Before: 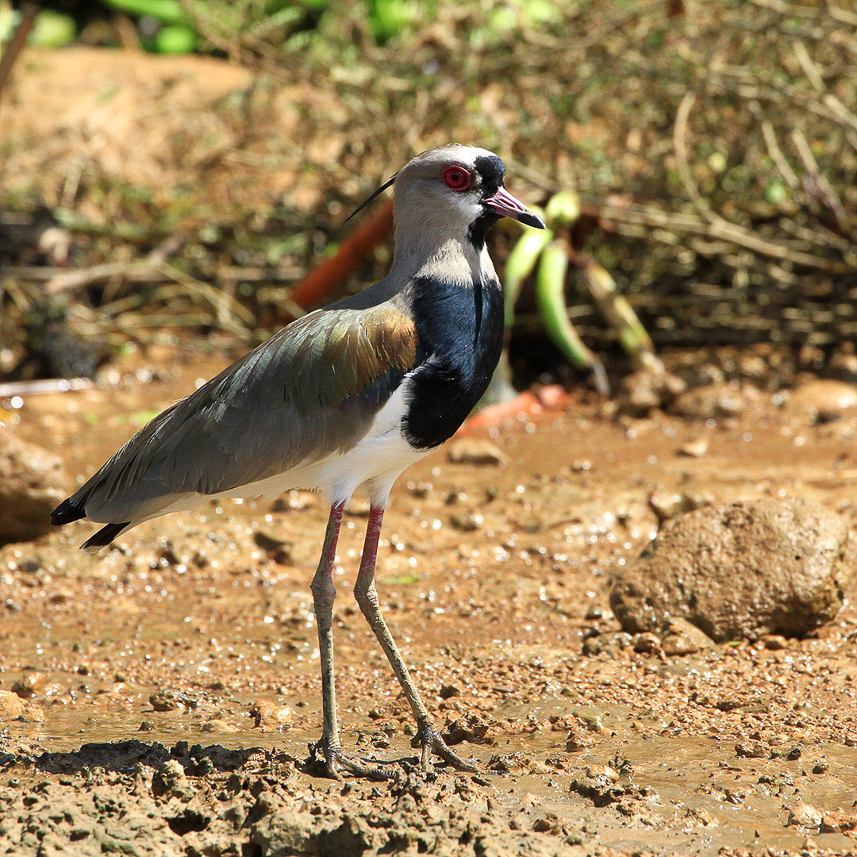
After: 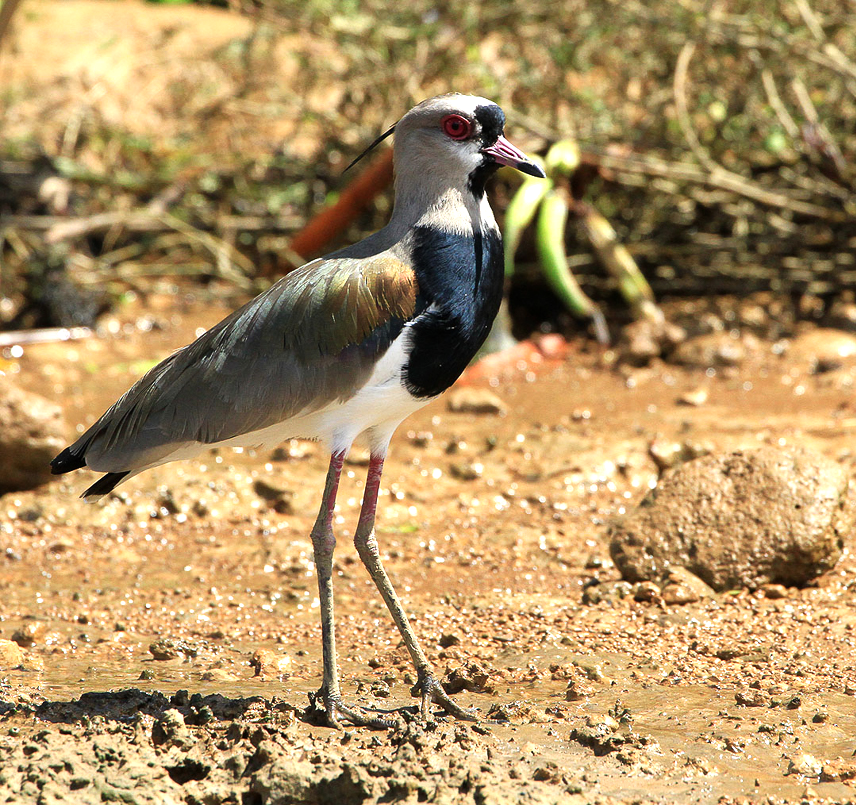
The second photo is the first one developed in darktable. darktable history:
crop and rotate: top 6.059%
tone equalizer: -8 EV -0.416 EV, -7 EV -0.38 EV, -6 EV -0.346 EV, -5 EV -0.216 EV, -3 EV 0.2 EV, -2 EV 0.318 EV, -1 EV 0.378 EV, +0 EV 0.39 EV
